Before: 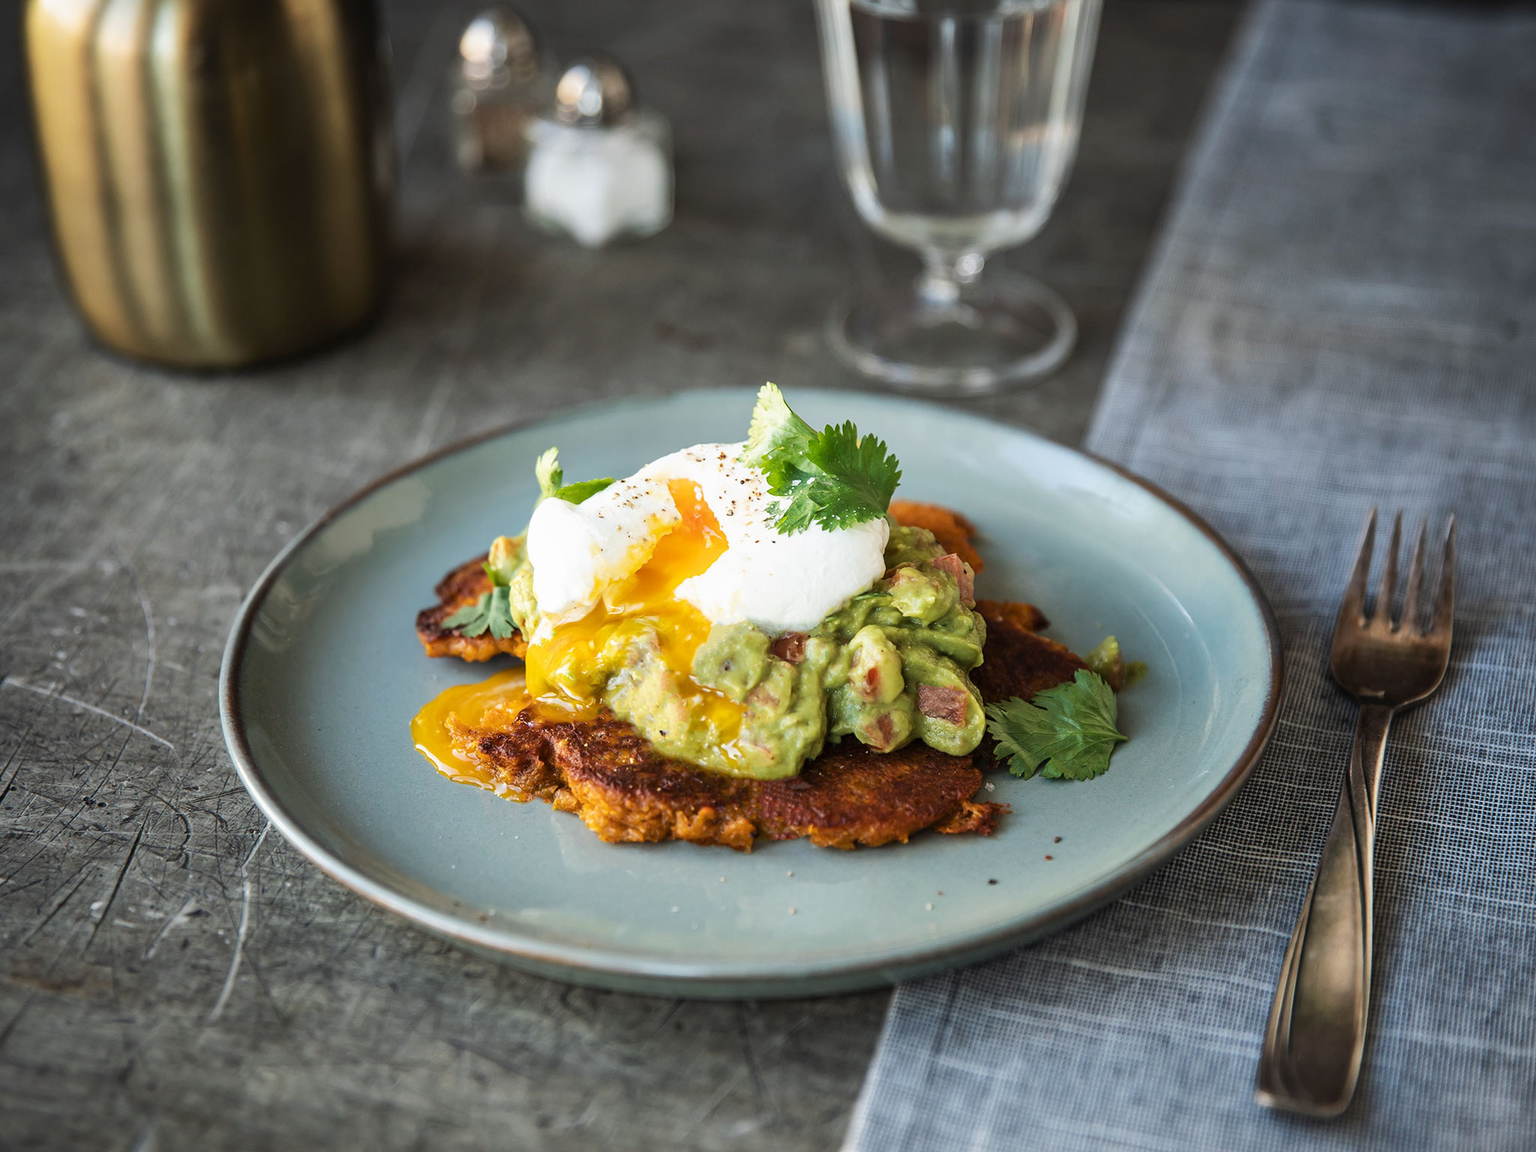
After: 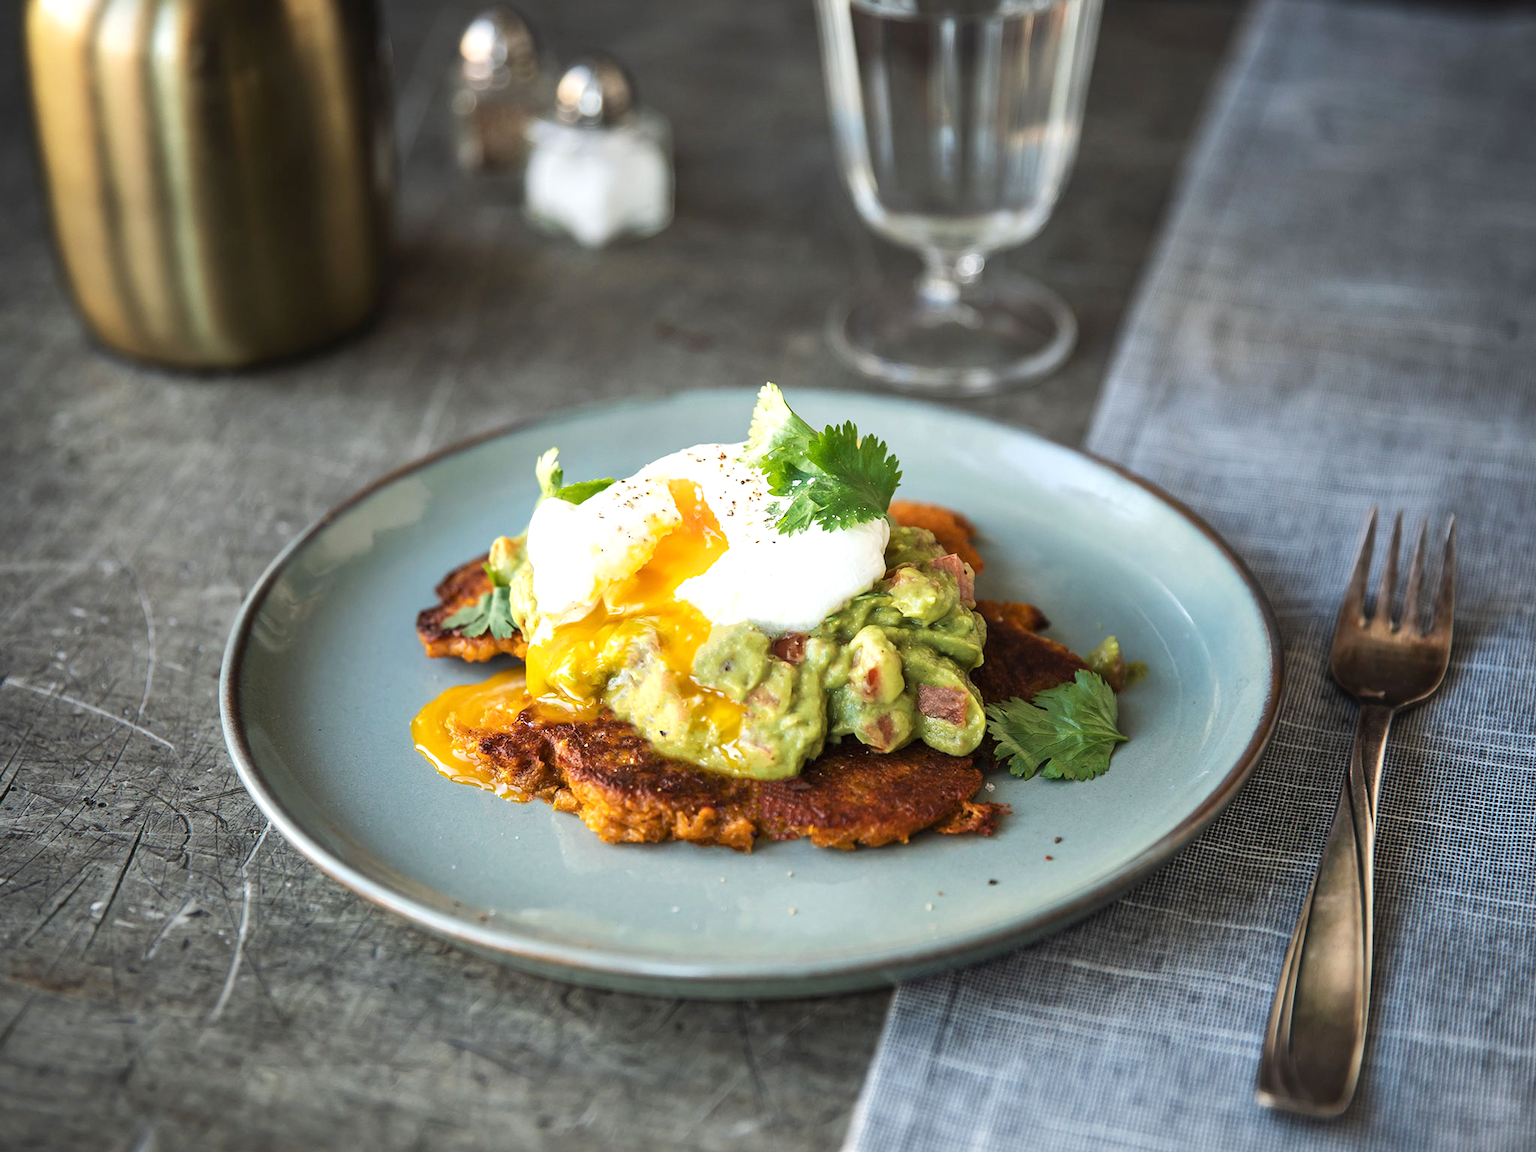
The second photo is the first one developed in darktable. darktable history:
exposure: black level correction 0, exposure 0.302 EV, compensate exposure bias true, compensate highlight preservation false
